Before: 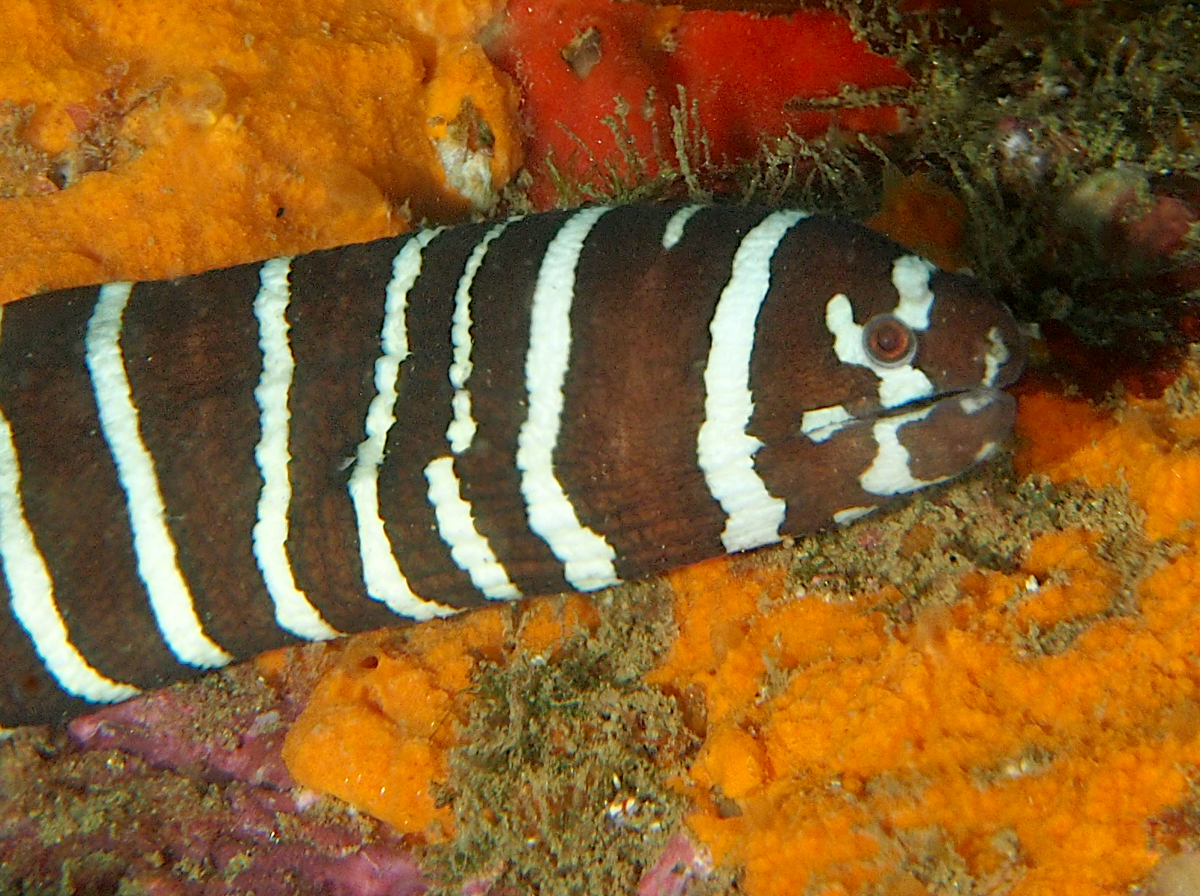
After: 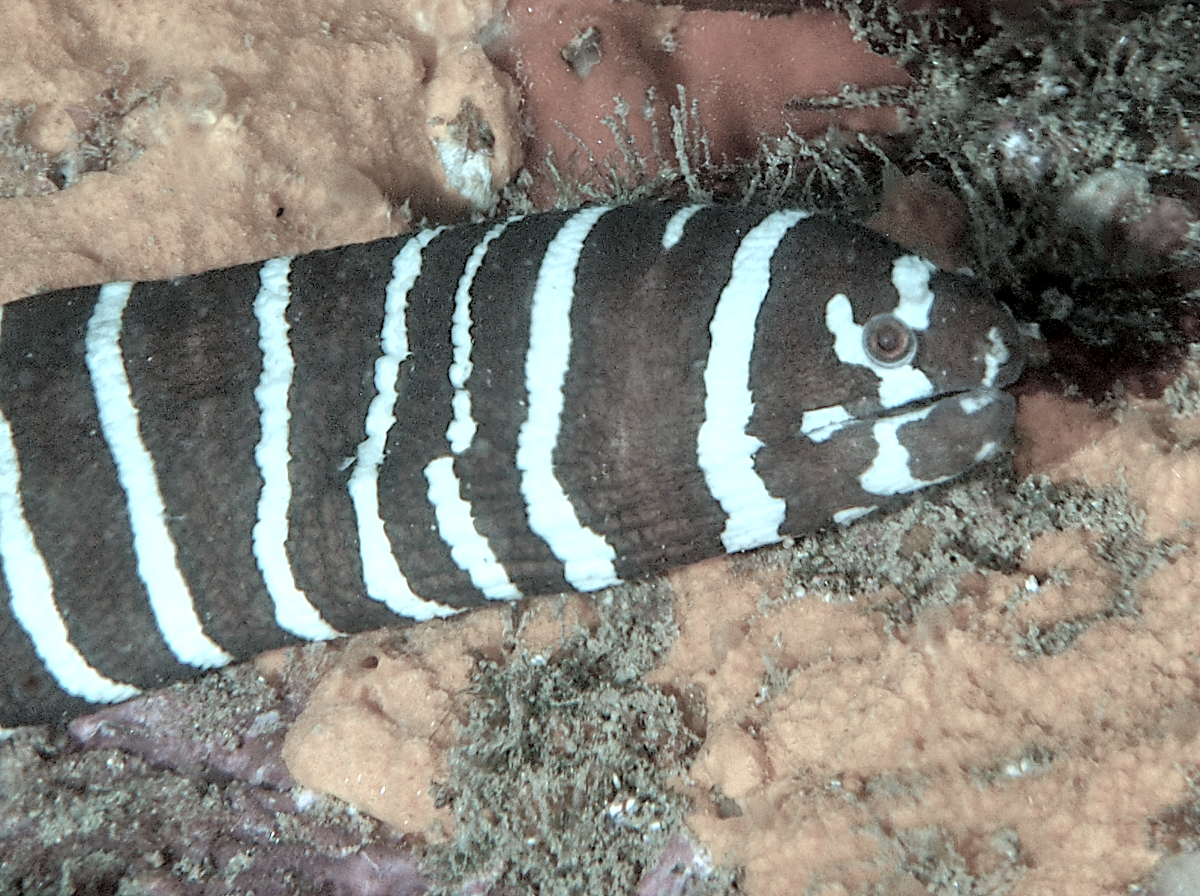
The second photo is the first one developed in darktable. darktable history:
color correction: highlights a* -12.56, highlights b* -17.91, saturation 0.714
contrast brightness saturation: brightness 0.183, saturation -0.515
local contrast: detail 160%
